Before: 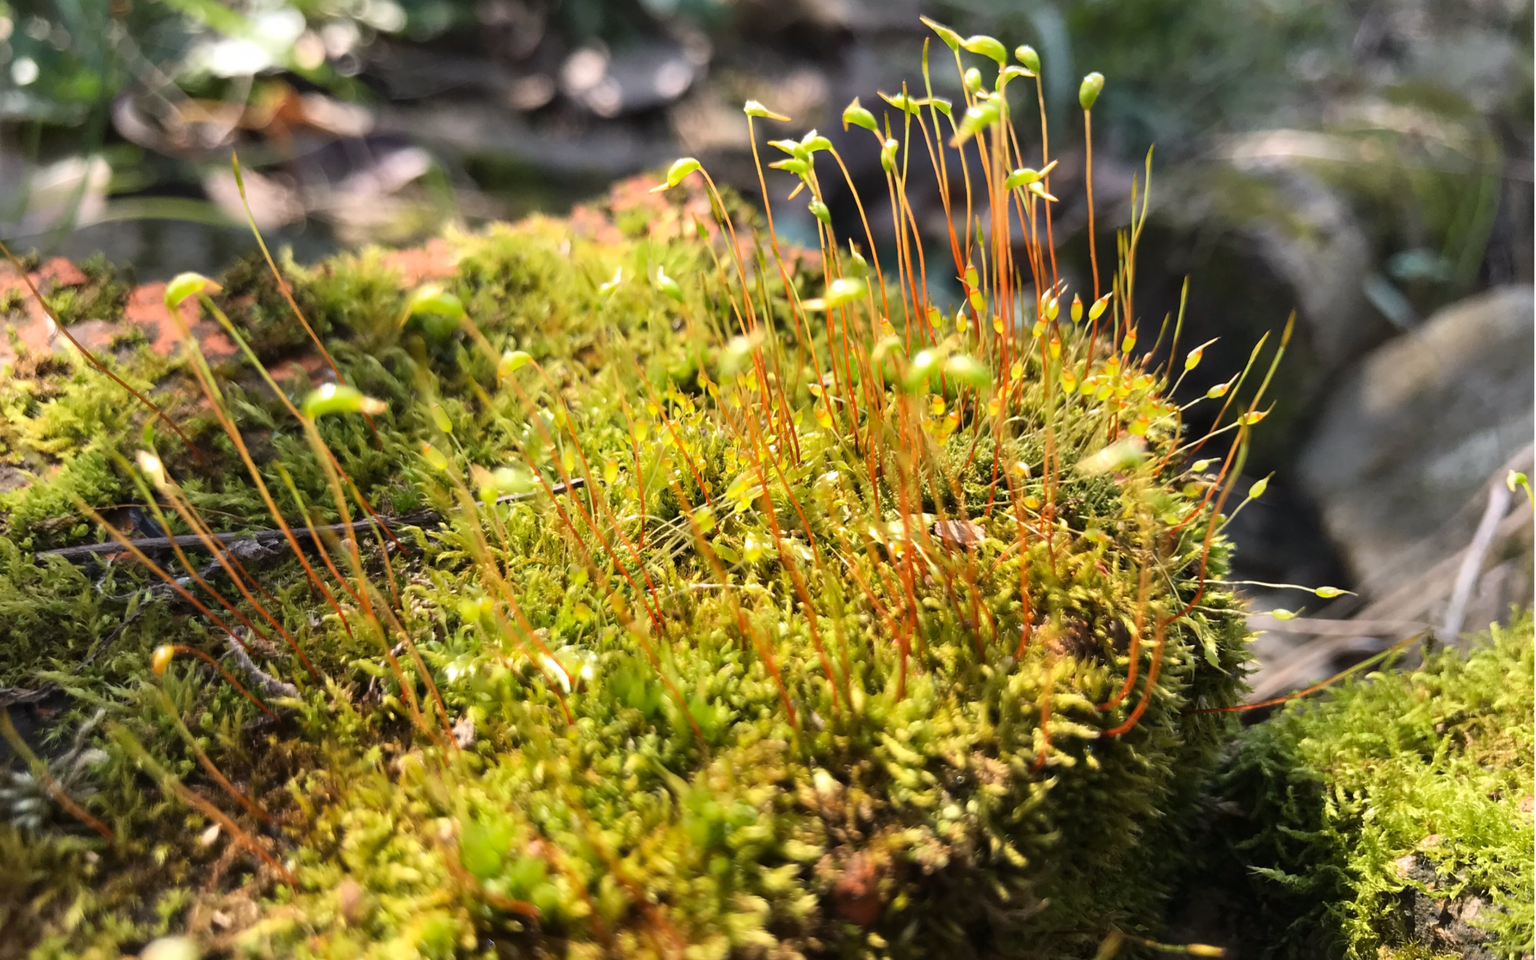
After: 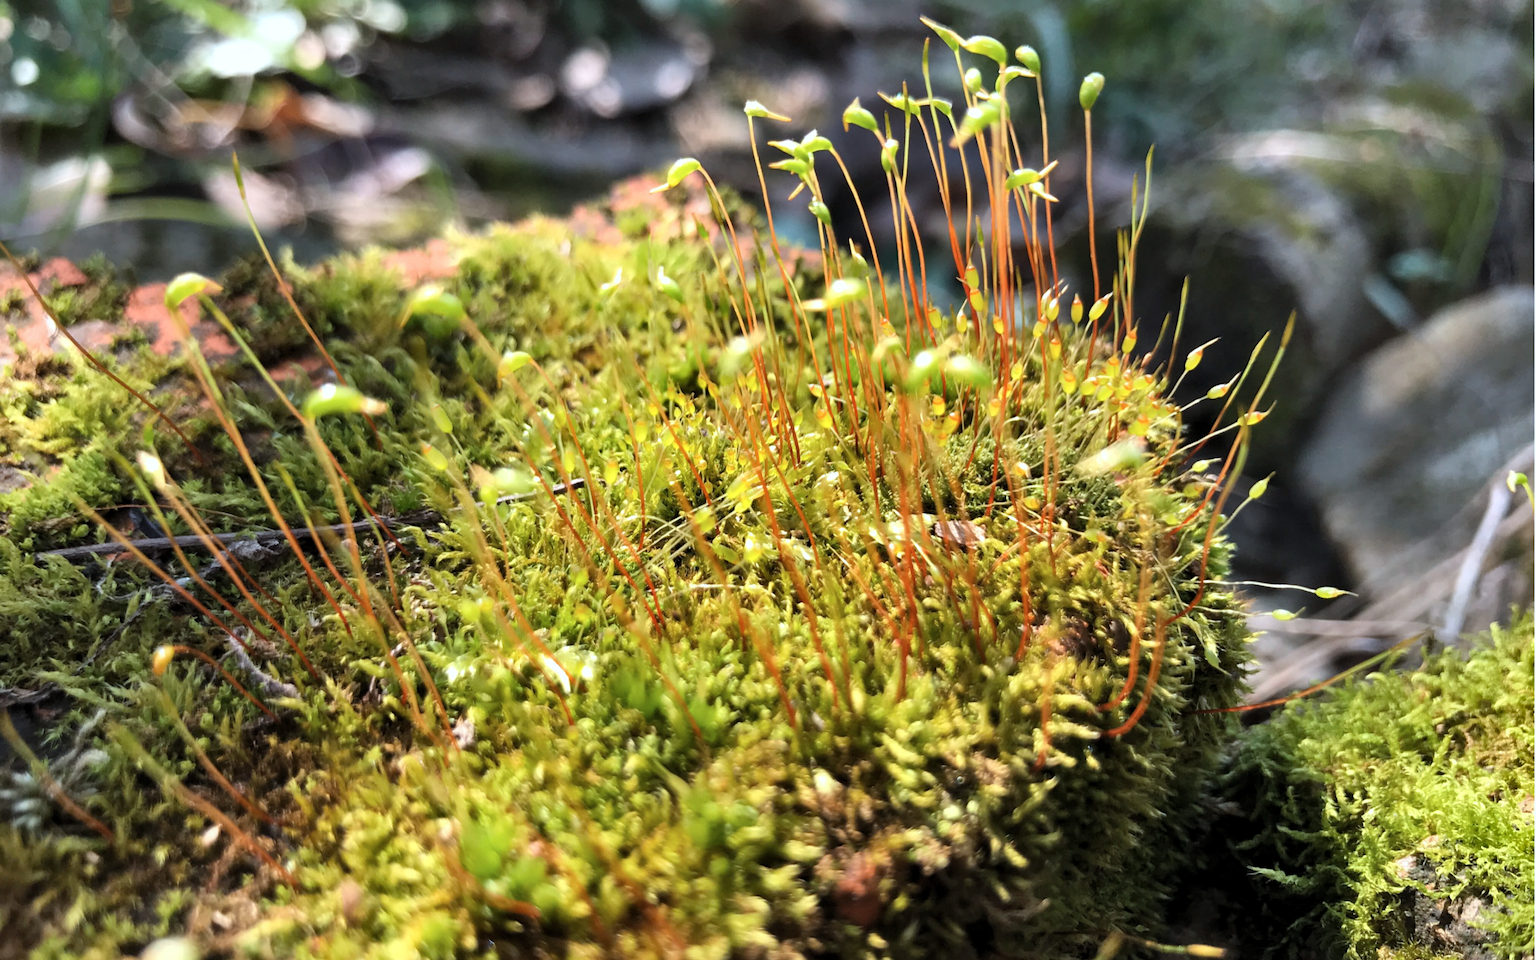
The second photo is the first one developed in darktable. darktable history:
levels: levels [0.031, 0.5, 0.969]
tone equalizer: on, module defaults
shadows and highlights: shadows 34.94, highlights -35.01, soften with gaussian
color correction: highlights a* -4.01, highlights b* -10.93
